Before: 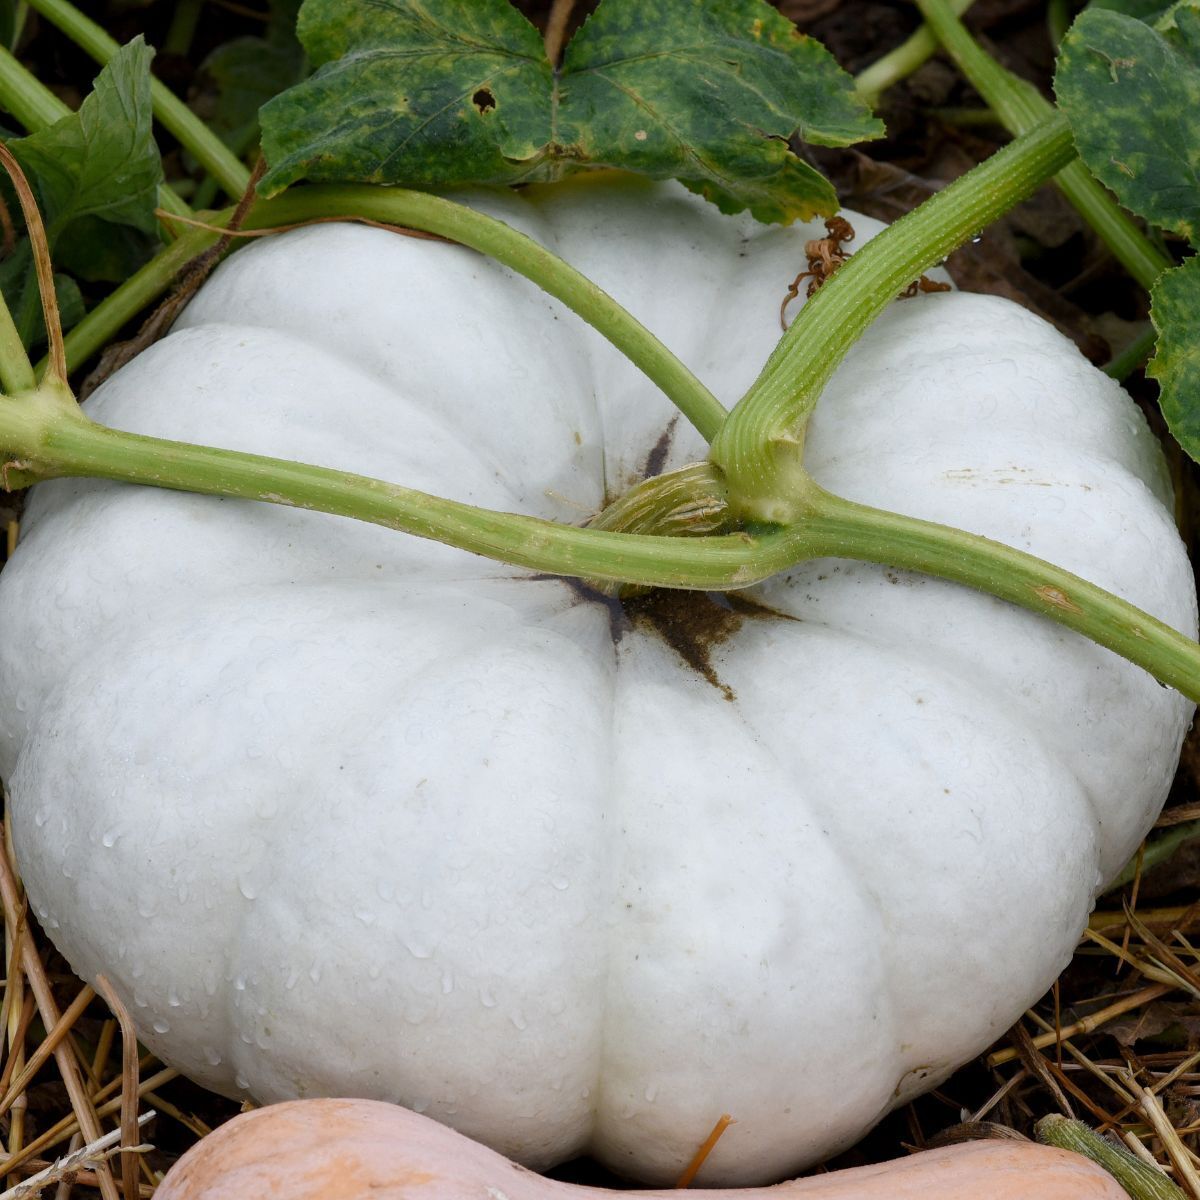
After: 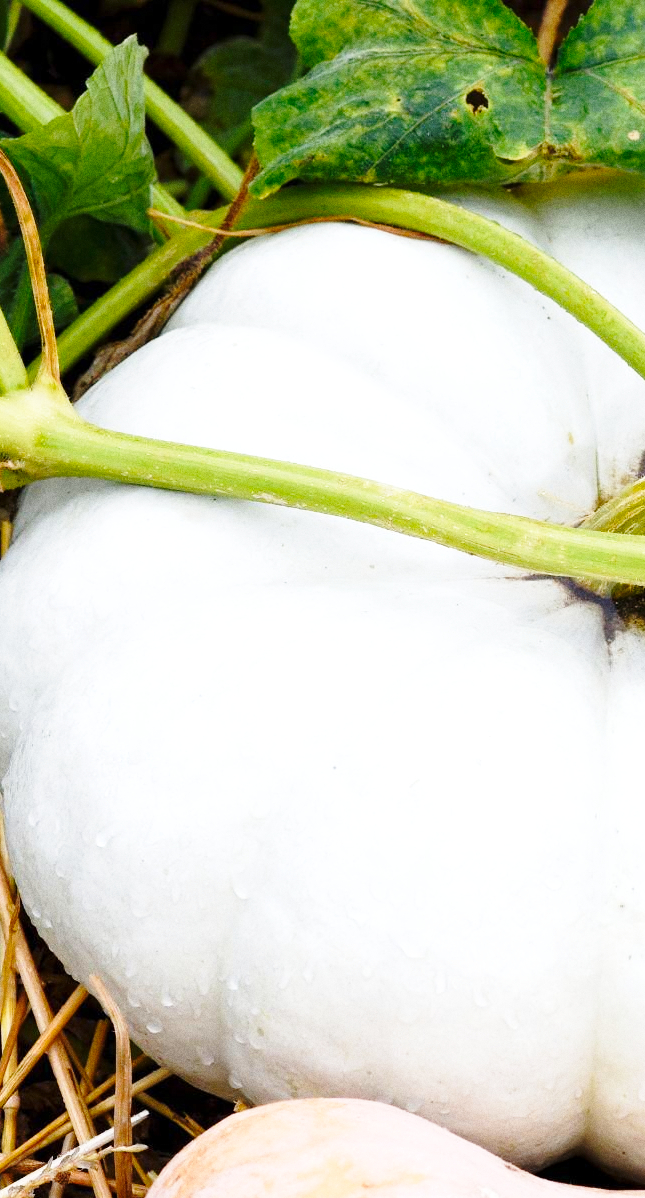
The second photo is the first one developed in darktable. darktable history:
exposure: exposure 0.559 EV, compensate highlight preservation false
color balance rgb: perceptual saturation grading › global saturation 10%, global vibrance 10%
crop: left 0.587%, right 45.588%, bottom 0.086%
grain: coarseness 0.09 ISO
base curve: curves: ch0 [(0, 0) (0.028, 0.03) (0.121, 0.232) (0.46, 0.748) (0.859, 0.968) (1, 1)], preserve colors none
